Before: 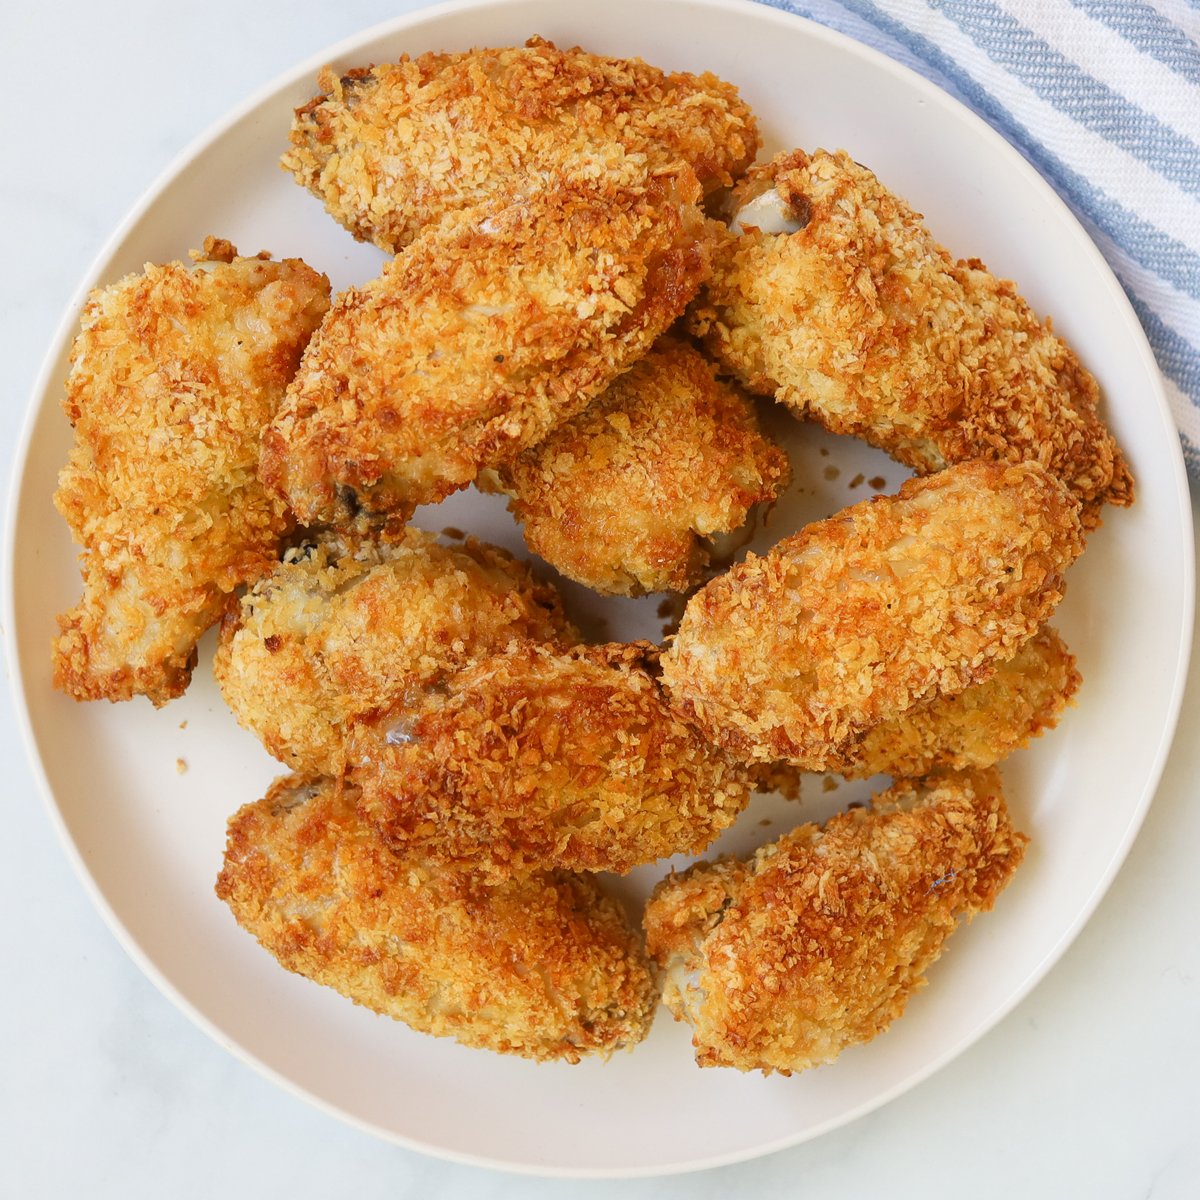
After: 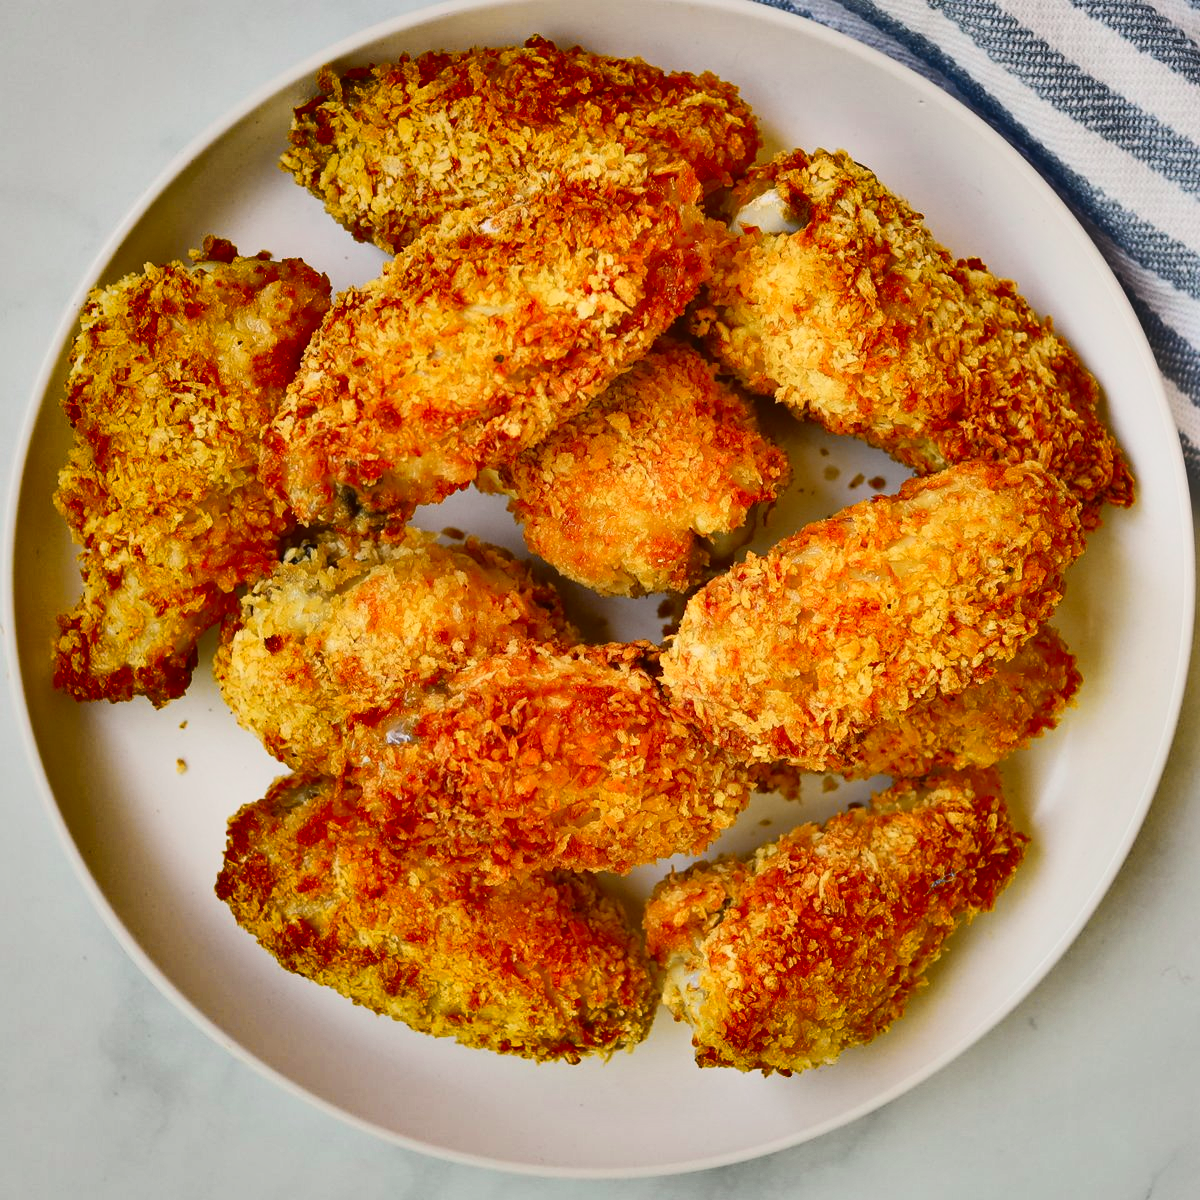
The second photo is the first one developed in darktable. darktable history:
shadows and highlights: shadows 21.02, highlights -81.15, highlights color adjustment 46.14%, soften with gaussian
tone curve: curves: ch0 [(0, 0.021) (0.049, 0.044) (0.157, 0.131) (0.359, 0.419) (0.469, 0.544) (0.634, 0.722) (0.839, 0.909) (0.998, 0.978)]; ch1 [(0, 0) (0.437, 0.408) (0.472, 0.47) (0.502, 0.503) (0.527, 0.53) (0.564, 0.573) (0.614, 0.654) (0.669, 0.748) (0.859, 0.899) (1, 1)]; ch2 [(0, 0) (0.33, 0.301) (0.421, 0.443) (0.487, 0.504) (0.502, 0.509) (0.535, 0.537) (0.565, 0.595) (0.608, 0.667) (1, 1)], color space Lab, independent channels, preserve colors none
